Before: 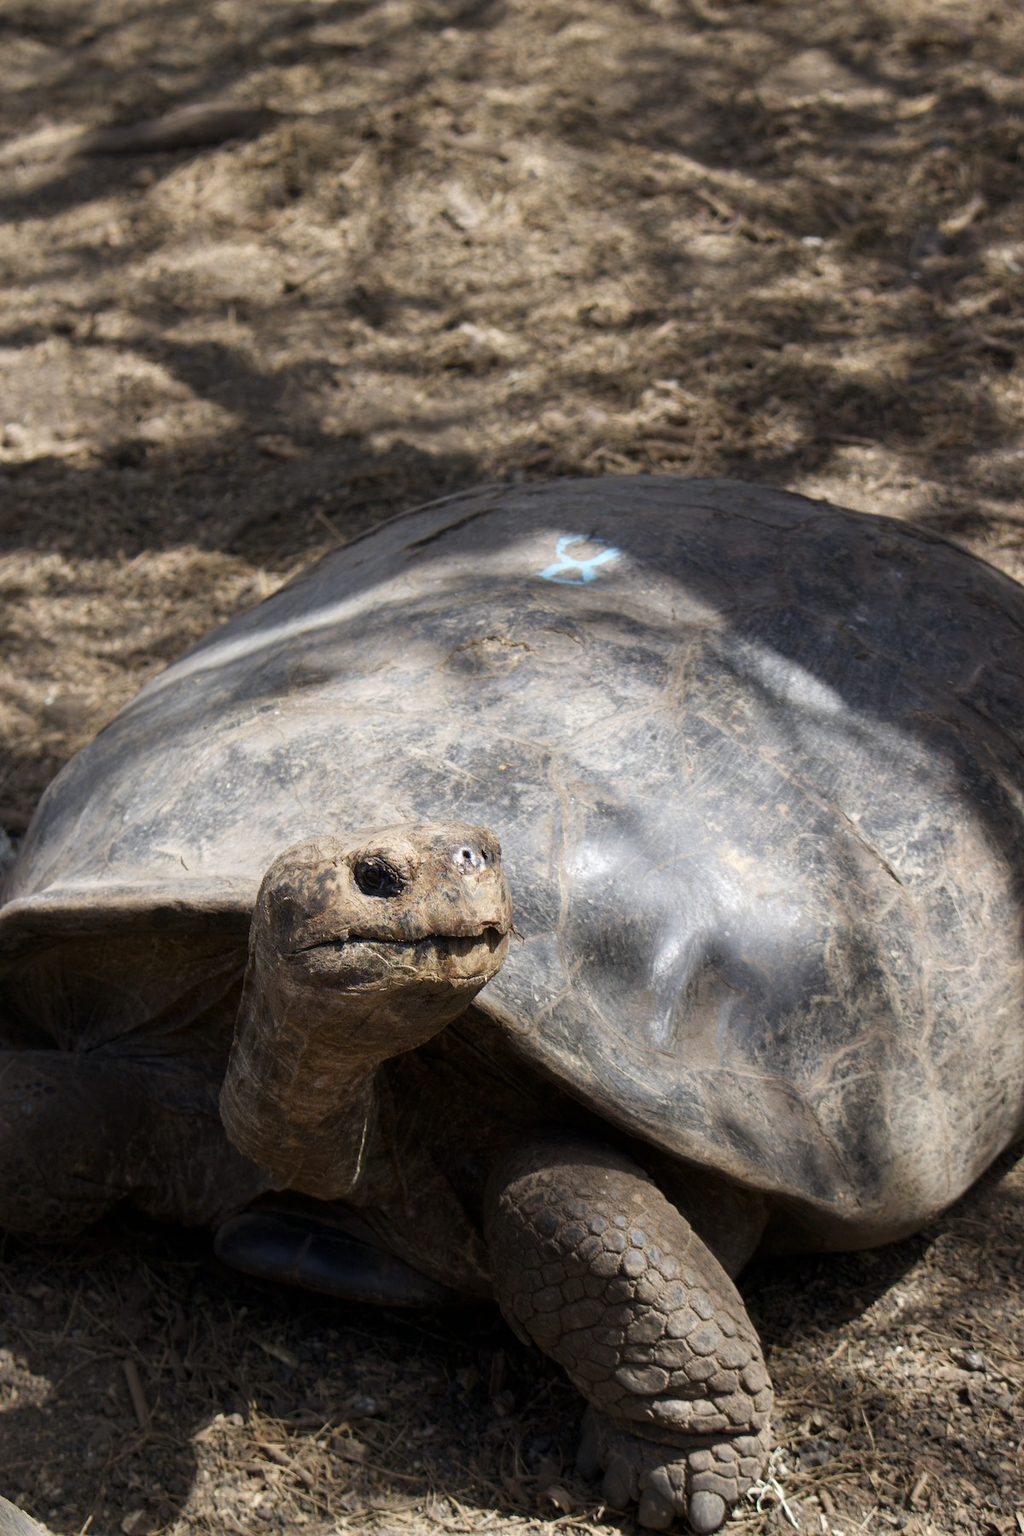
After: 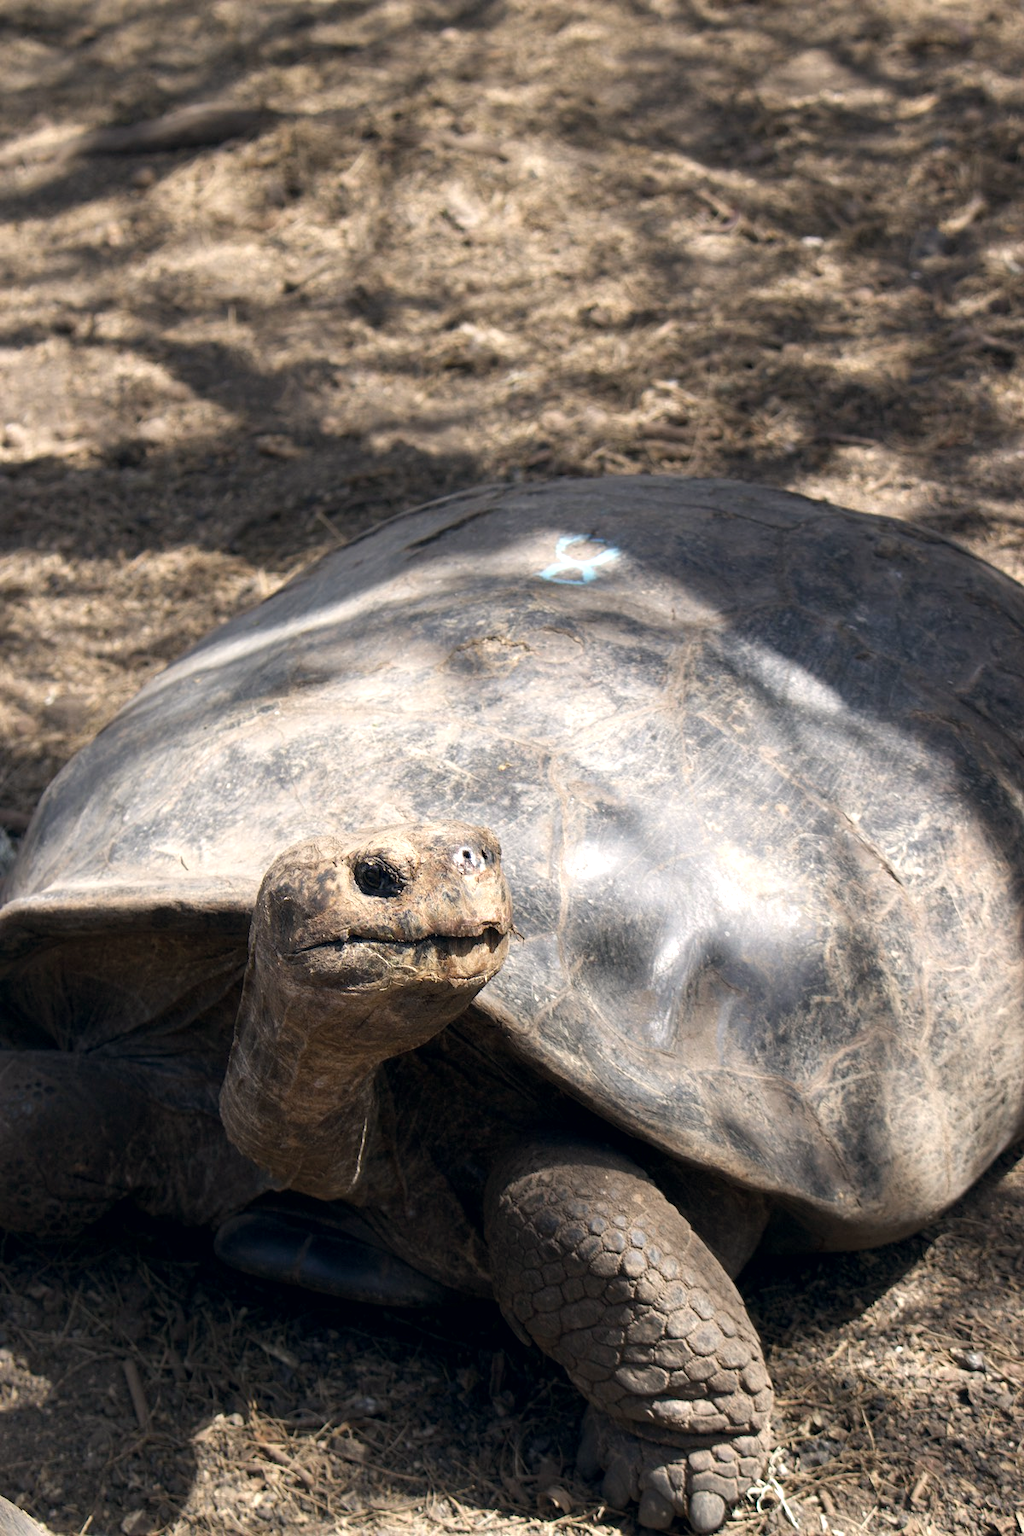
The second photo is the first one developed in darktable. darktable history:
tone curve: color space Lab, linked channels, preserve colors none
rgb levels: preserve colors max RGB
exposure: black level correction 0.001, exposure 0.5 EV, compensate exposure bias true, compensate highlight preservation false
color correction: highlights a* 2.75, highlights b* 5, shadows a* -2.04, shadows b* -4.84, saturation 0.8
